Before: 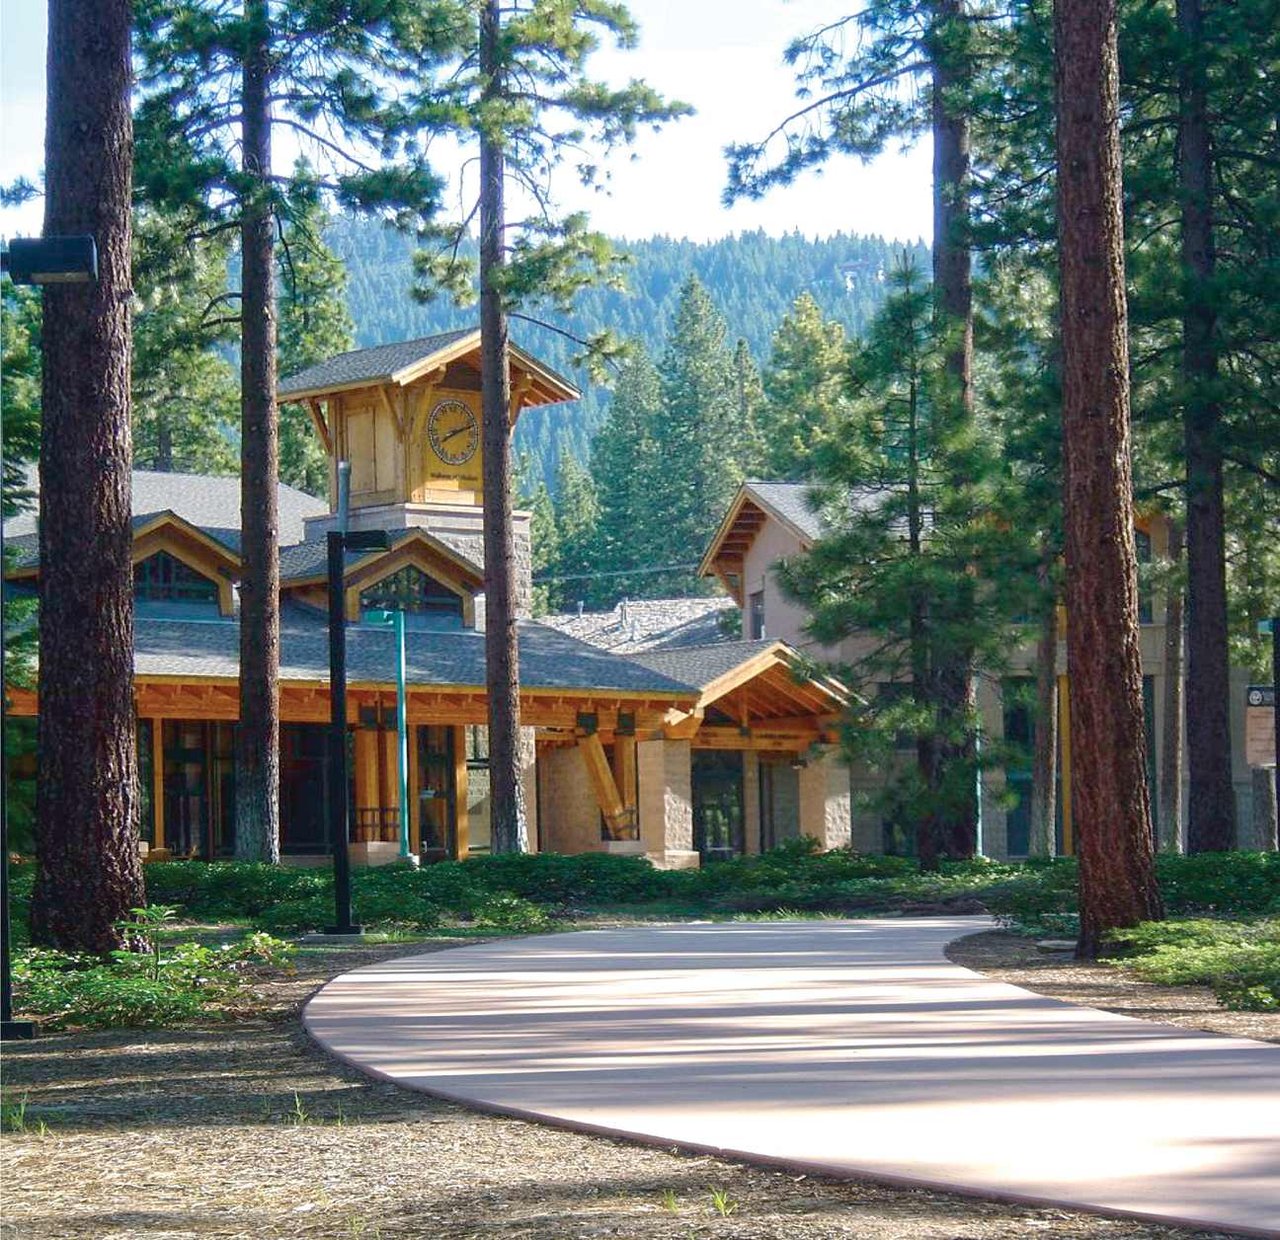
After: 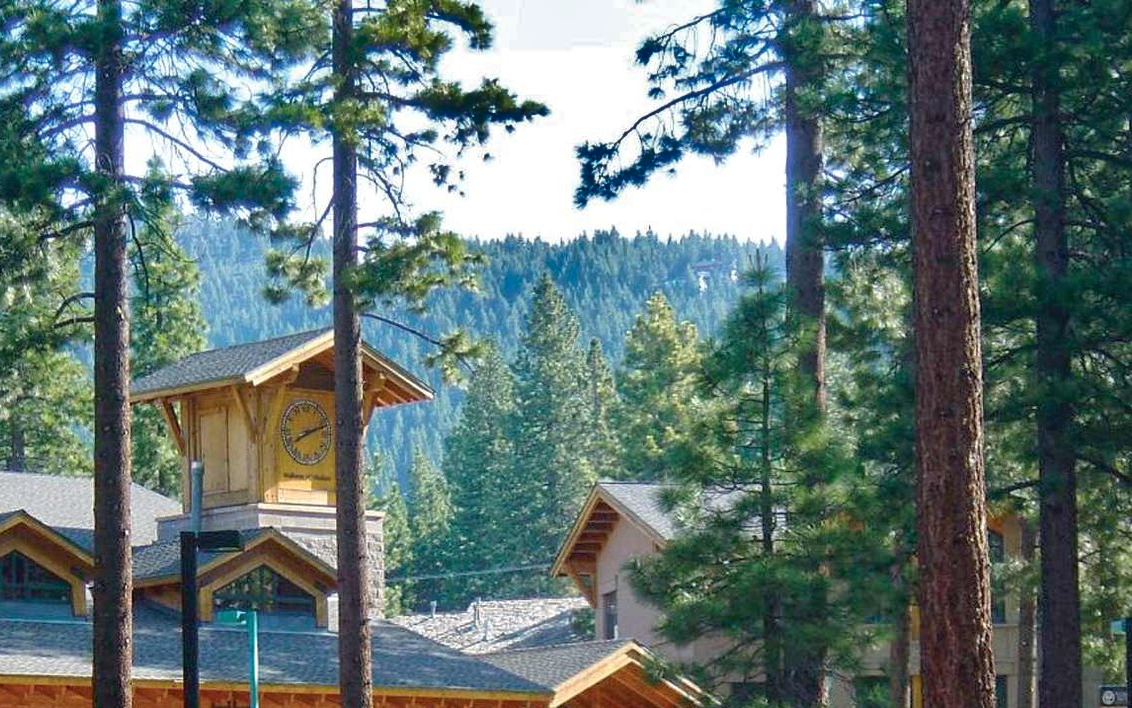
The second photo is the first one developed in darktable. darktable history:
shadows and highlights: shadows 20.77, highlights -81.55, soften with gaussian
crop and rotate: left 11.536%, bottom 42.875%
